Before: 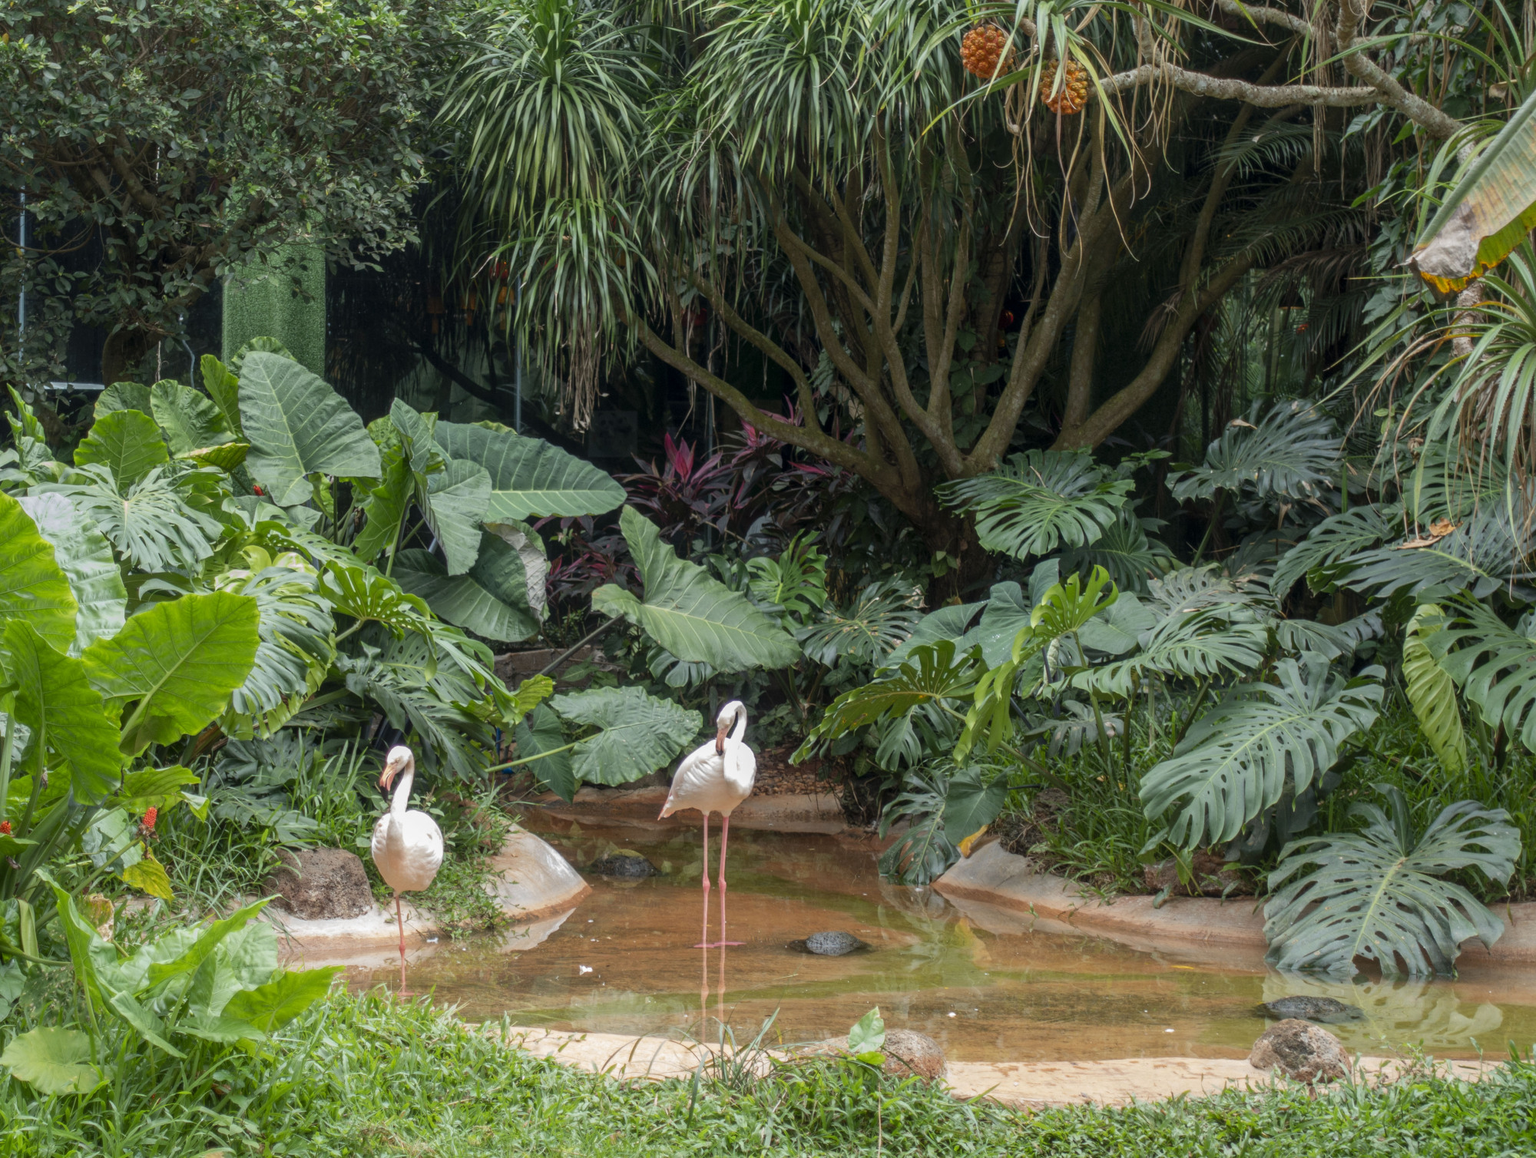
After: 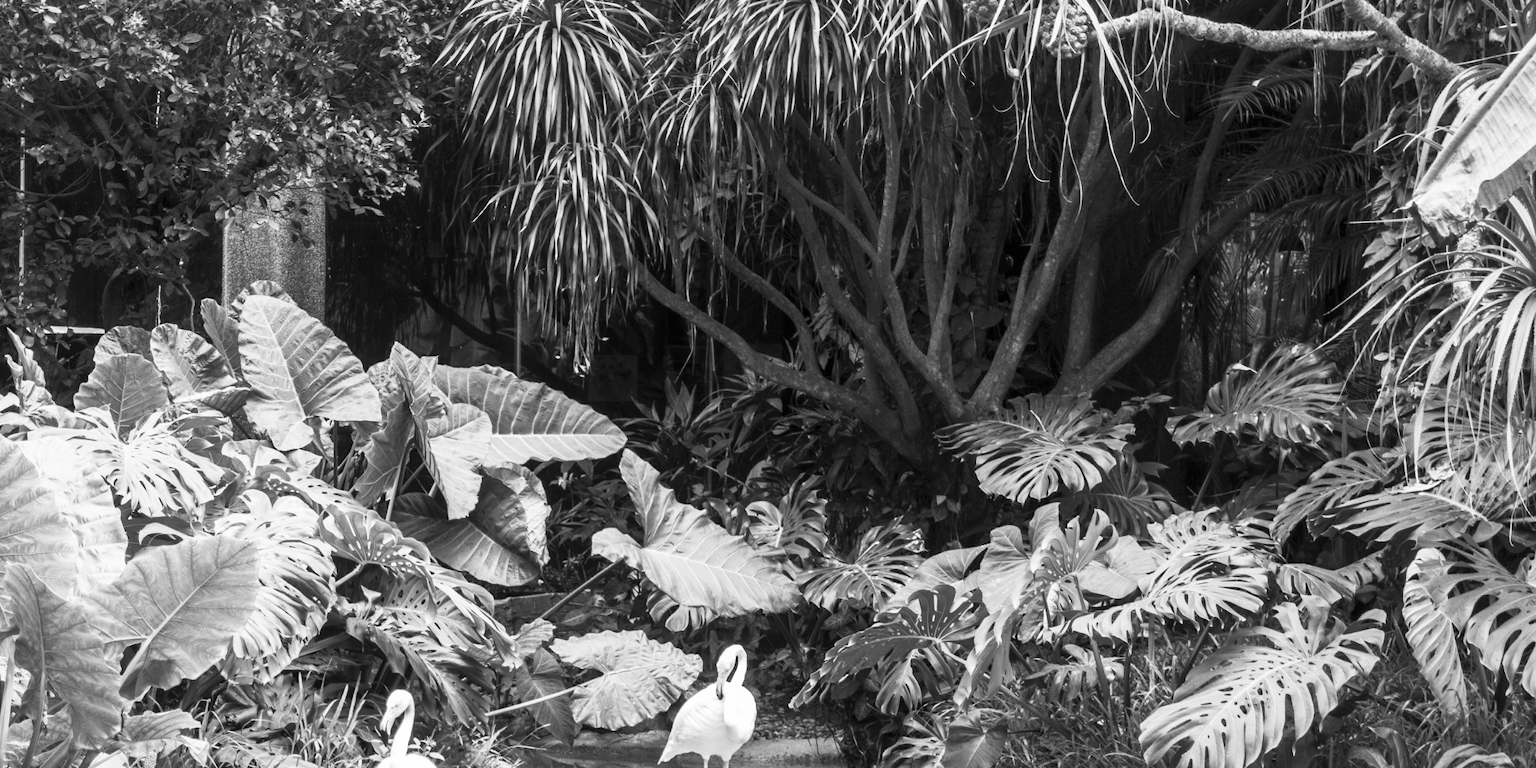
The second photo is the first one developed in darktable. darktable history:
crop and rotate: top 4.902%, bottom 28.761%
tone equalizer: edges refinement/feathering 500, mask exposure compensation -1.57 EV, preserve details no
contrast brightness saturation: contrast 0.541, brightness 0.462, saturation -0.996
